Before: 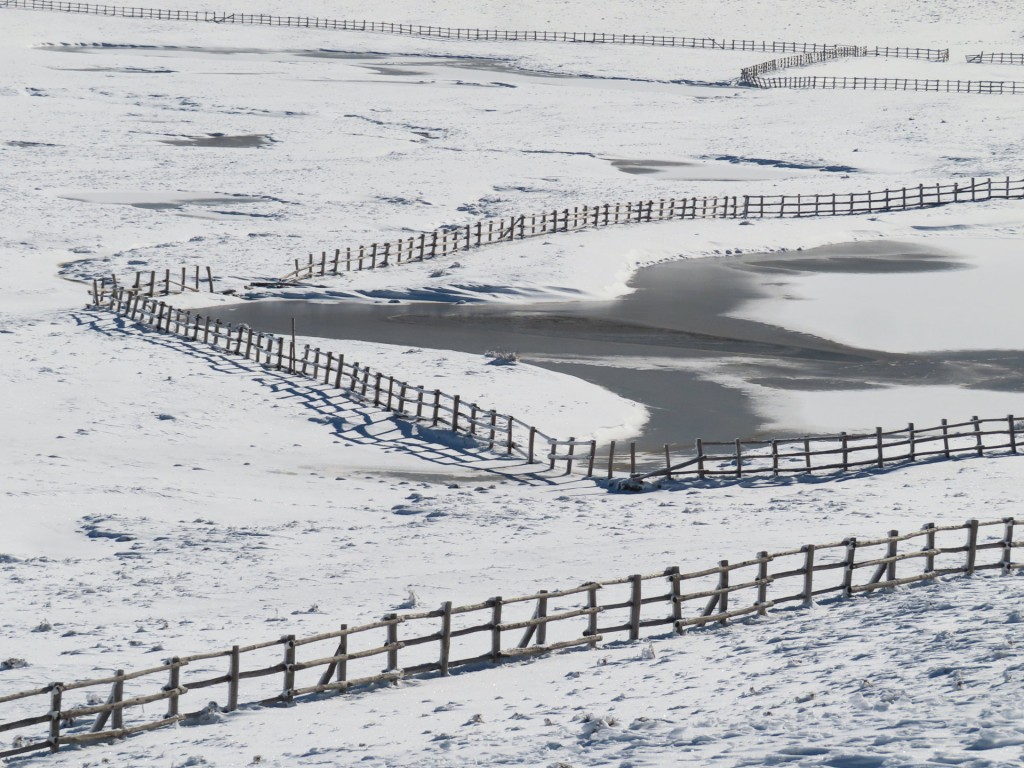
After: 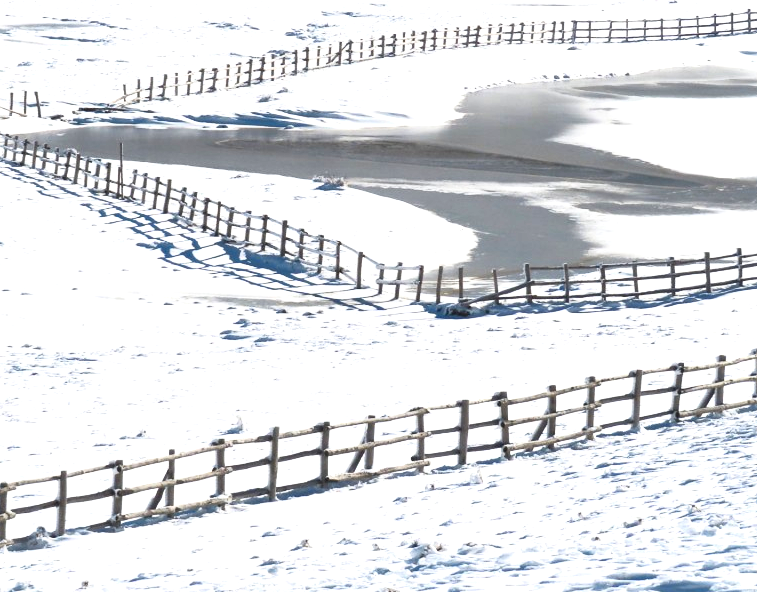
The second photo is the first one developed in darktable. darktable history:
exposure: exposure 1 EV, compensate highlight preservation false
crop: left 16.871%, top 22.857%, right 9.116%
color zones: curves: ch1 [(0.263, 0.53) (0.376, 0.287) (0.487, 0.512) (0.748, 0.547) (1, 0.513)]; ch2 [(0.262, 0.45) (0.751, 0.477)], mix 31.98%
shadows and highlights: shadows 0, highlights 40
